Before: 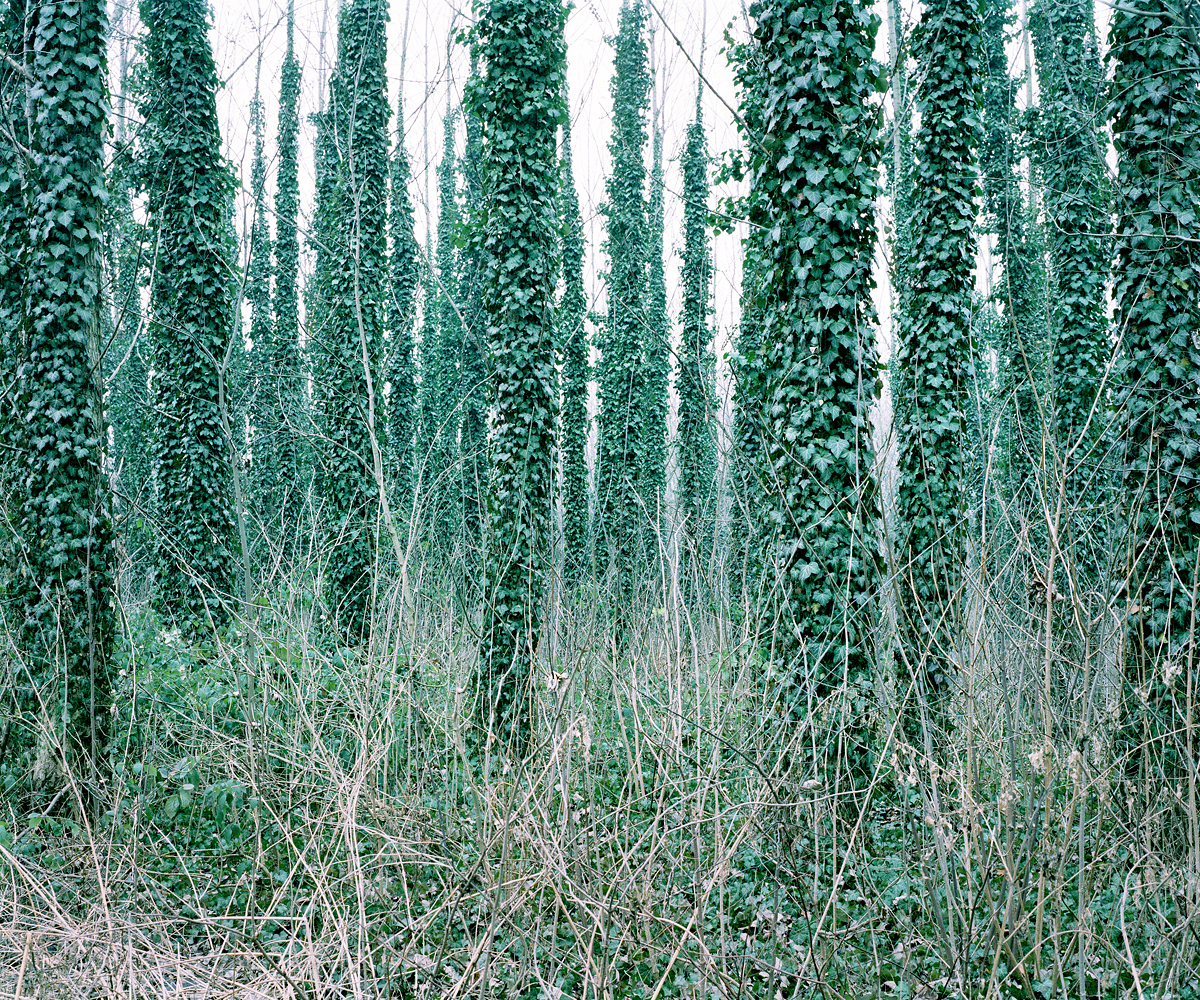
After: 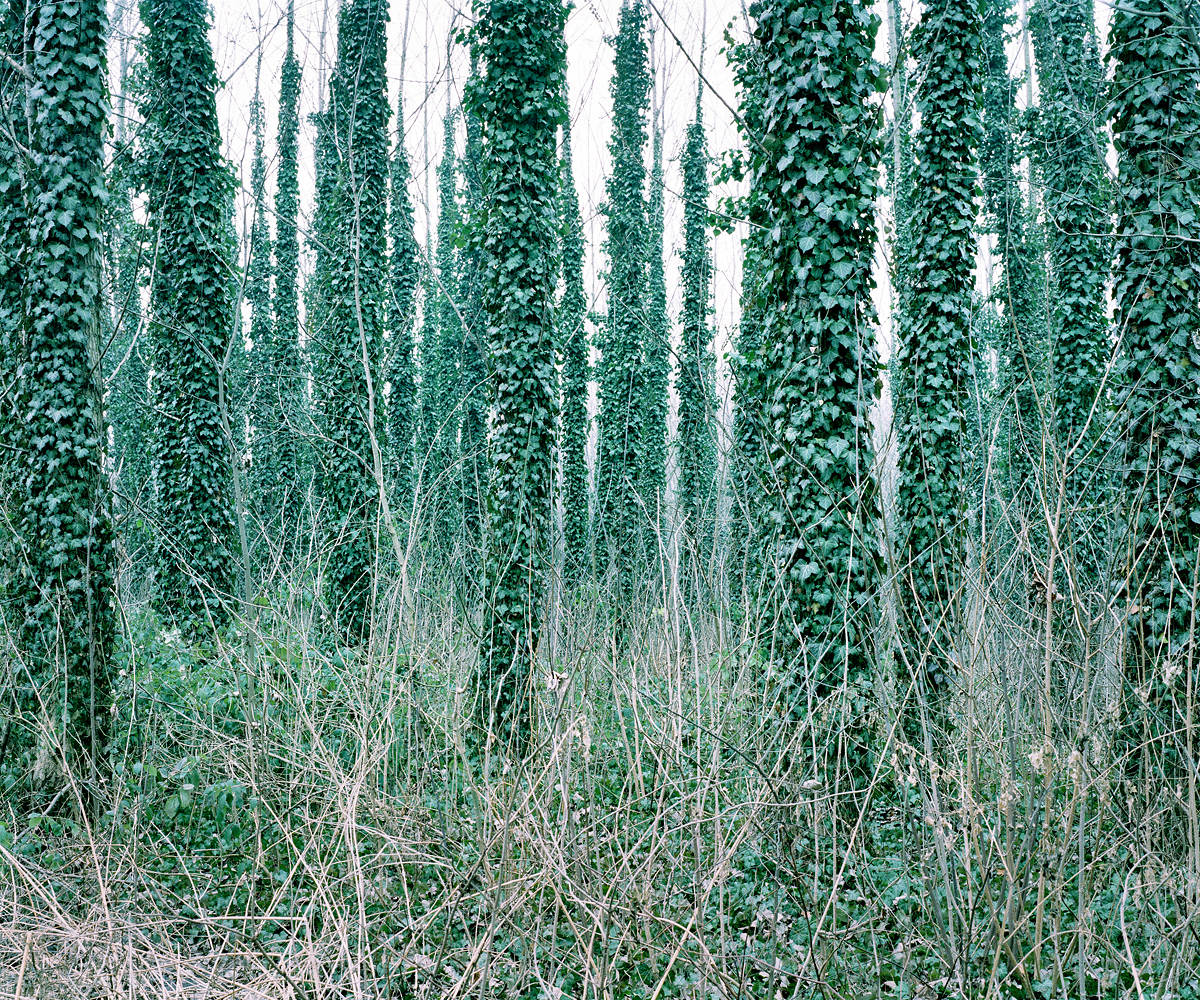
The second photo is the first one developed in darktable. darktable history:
shadows and highlights: shadows 75, highlights -60.85, soften with gaussian
